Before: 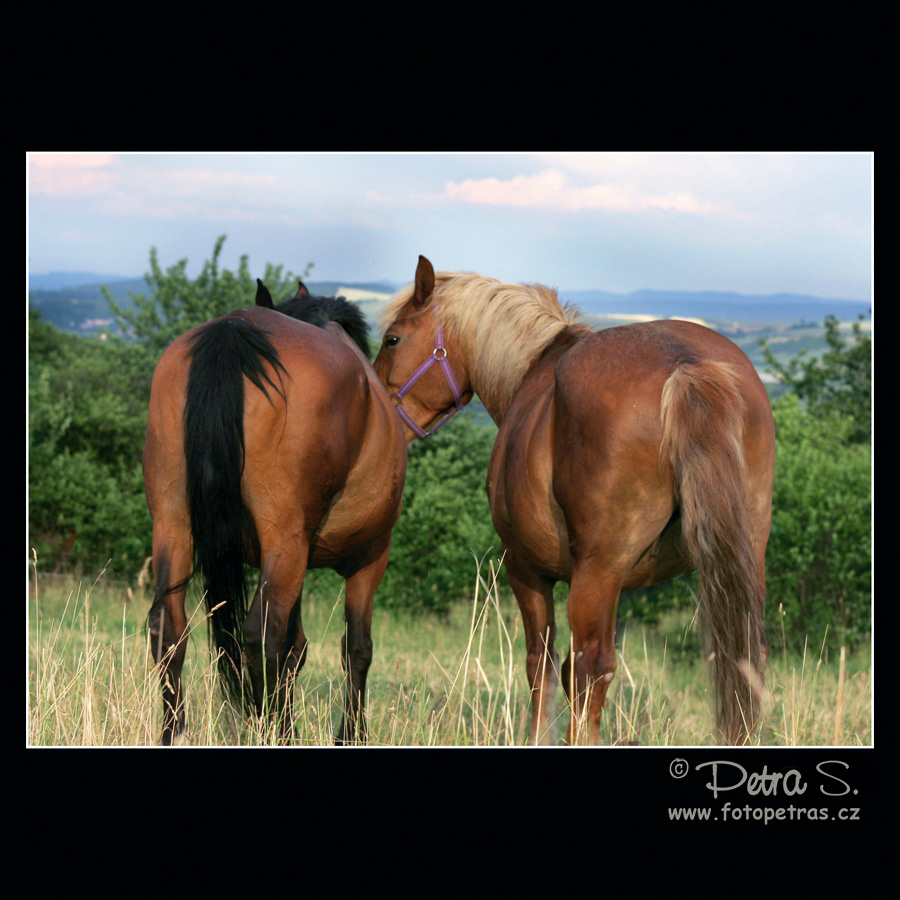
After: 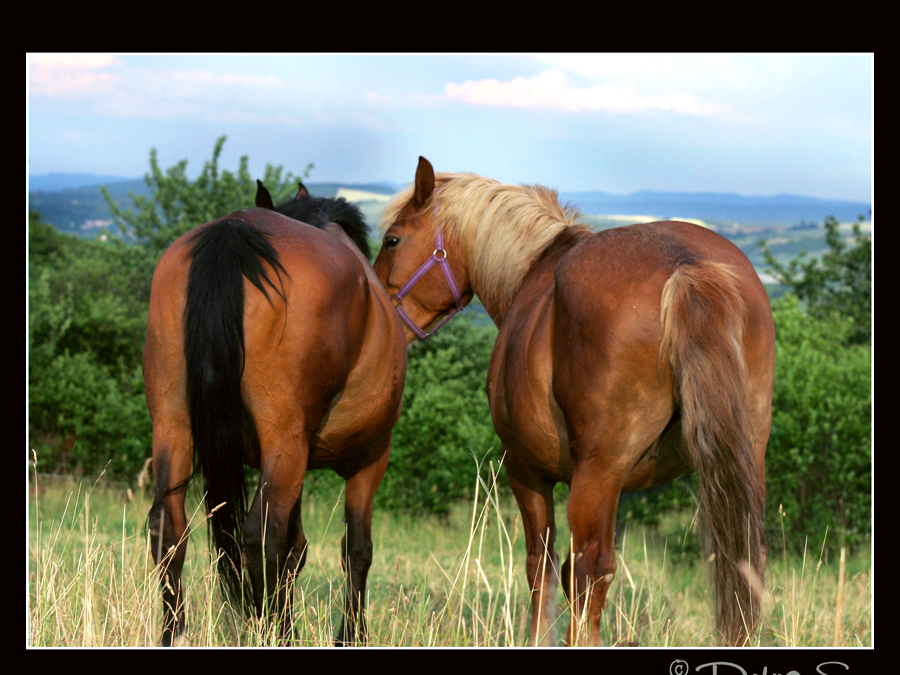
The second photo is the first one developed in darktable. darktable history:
crop: top 11.038%, bottom 13.962%
color balance: contrast 8.5%, output saturation 105%
color correction: highlights a* -2.73, highlights b* -2.09, shadows a* 2.41, shadows b* 2.73
